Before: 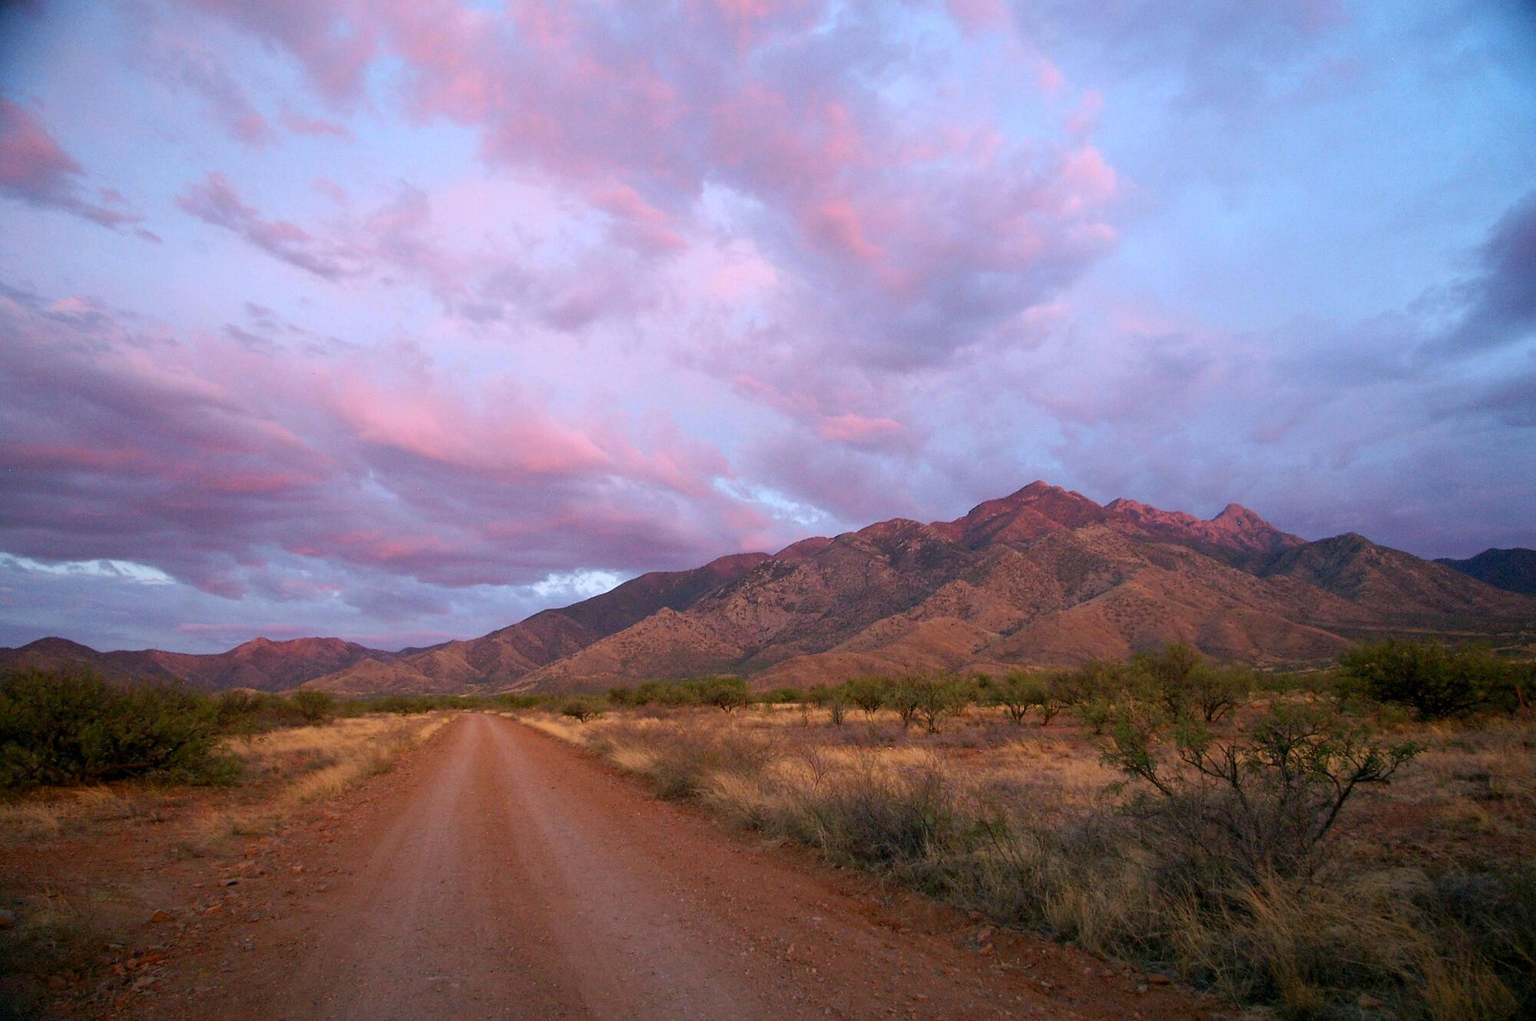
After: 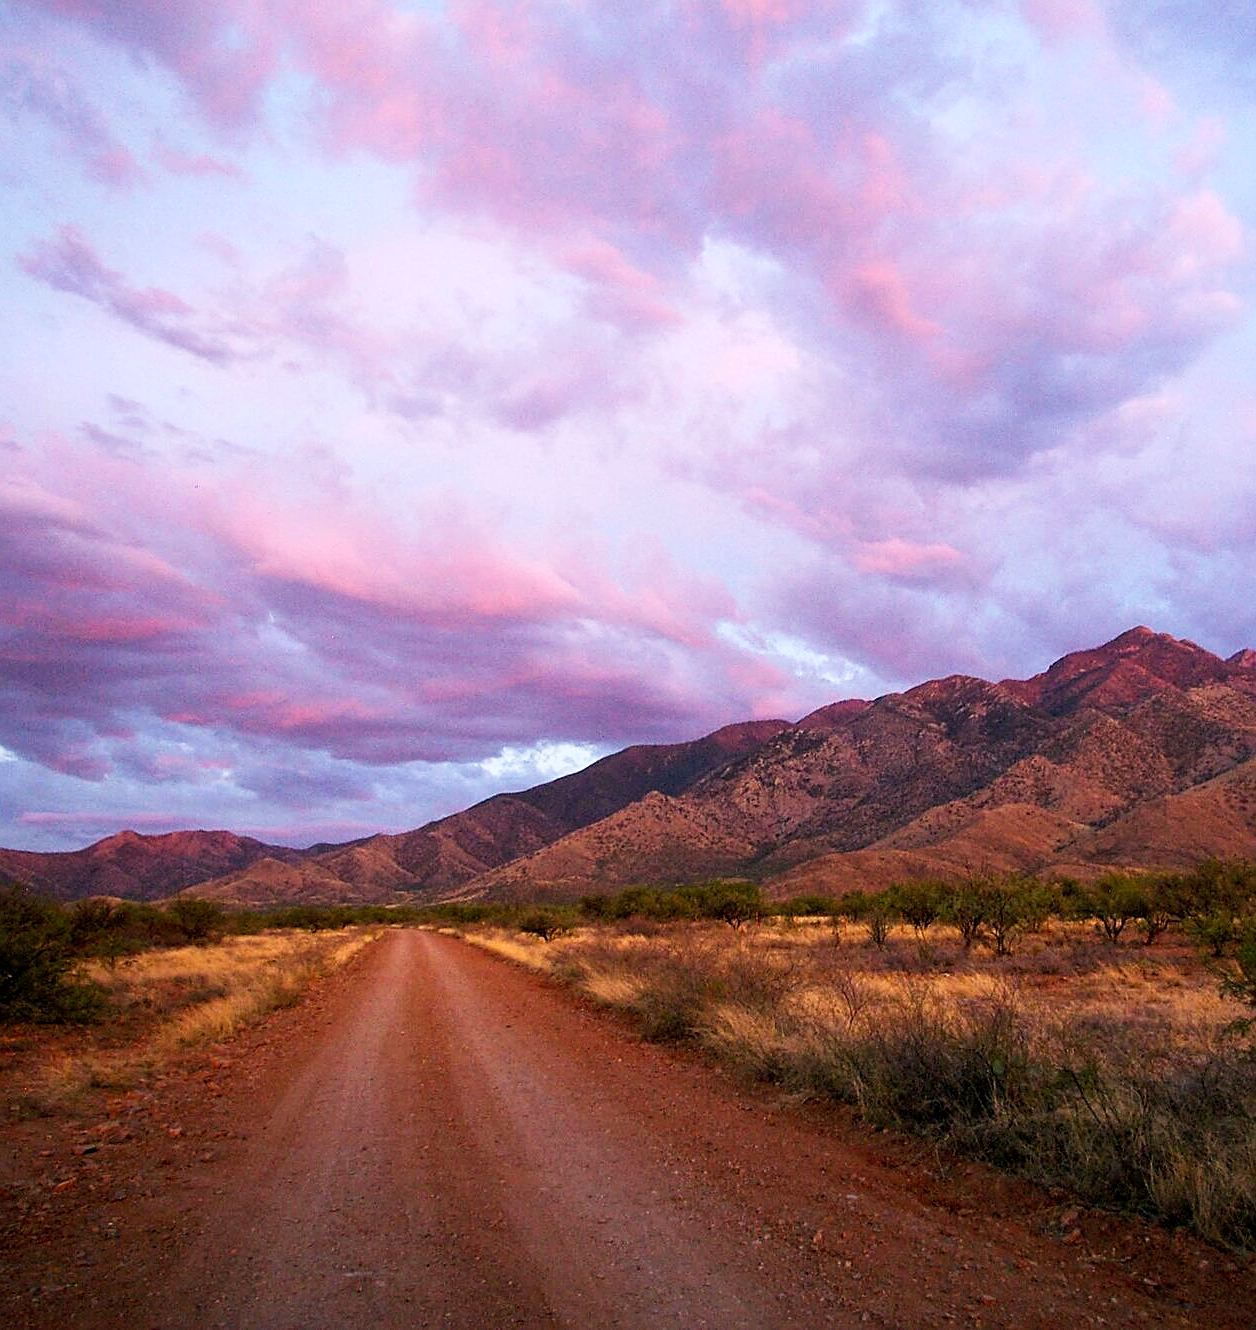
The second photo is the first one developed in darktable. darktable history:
local contrast: highlights 100%, shadows 100%, detail 120%, midtone range 0.2
tone curve: curves: ch0 [(0, 0) (0.003, 0.008) (0.011, 0.008) (0.025, 0.011) (0.044, 0.017) (0.069, 0.026) (0.1, 0.039) (0.136, 0.054) (0.177, 0.093) (0.224, 0.15) (0.277, 0.21) (0.335, 0.285) (0.399, 0.366) (0.468, 0.462) (0.543, 0.564) (0.623, 0.679) (0.709, 0.79) (0.801, 0.883) (0.898, 0.95) (1, 1)], preserve colors none
sharpen: on, module defaults
crop: left 10.644%, right 26.528%
